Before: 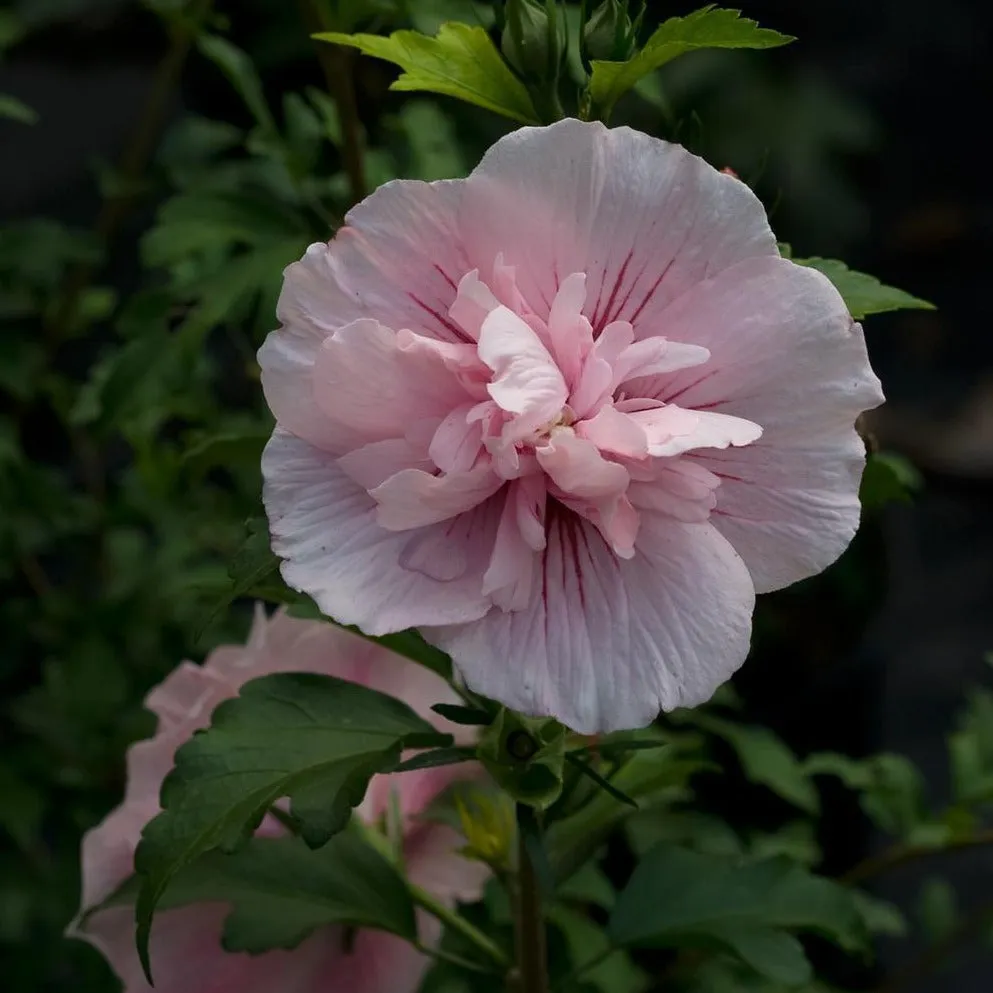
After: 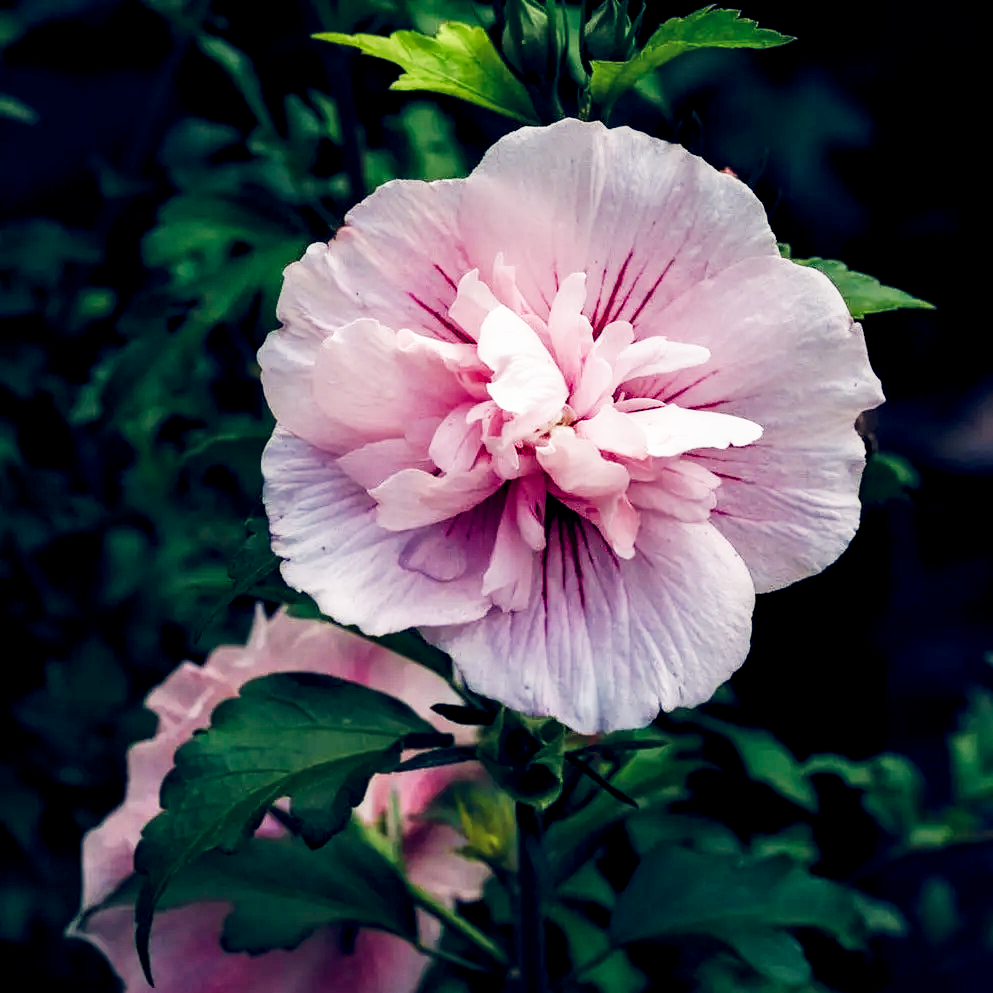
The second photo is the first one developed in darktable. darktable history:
base curve: curves: ch0 [(0, 0) (0.007, 0.004) (0.027, 0.03) (0.046, 0.07) (0.207, 0.54) (0.442, 0.872) (0.673, 0.972) (1, 1)], preserve colors none
color zones: curves: ch1 [(0.113, 0.438) (0.75, 0.5)]; ch2 [(0.12, 0.526) (0.75, 0.5)]
local contrast: shadows 94%
color balance rgb: highlights gain › chroma 2.94%, highlights gain › hue 60.57°, global offset › chroma 0.25%, global offset › hue 256.52°, perceptual saturation grading › global saturation 20%, perceptual saturation grading › highlights -50%, perceptual saturation grading › shadows 30%, contrast 15%
